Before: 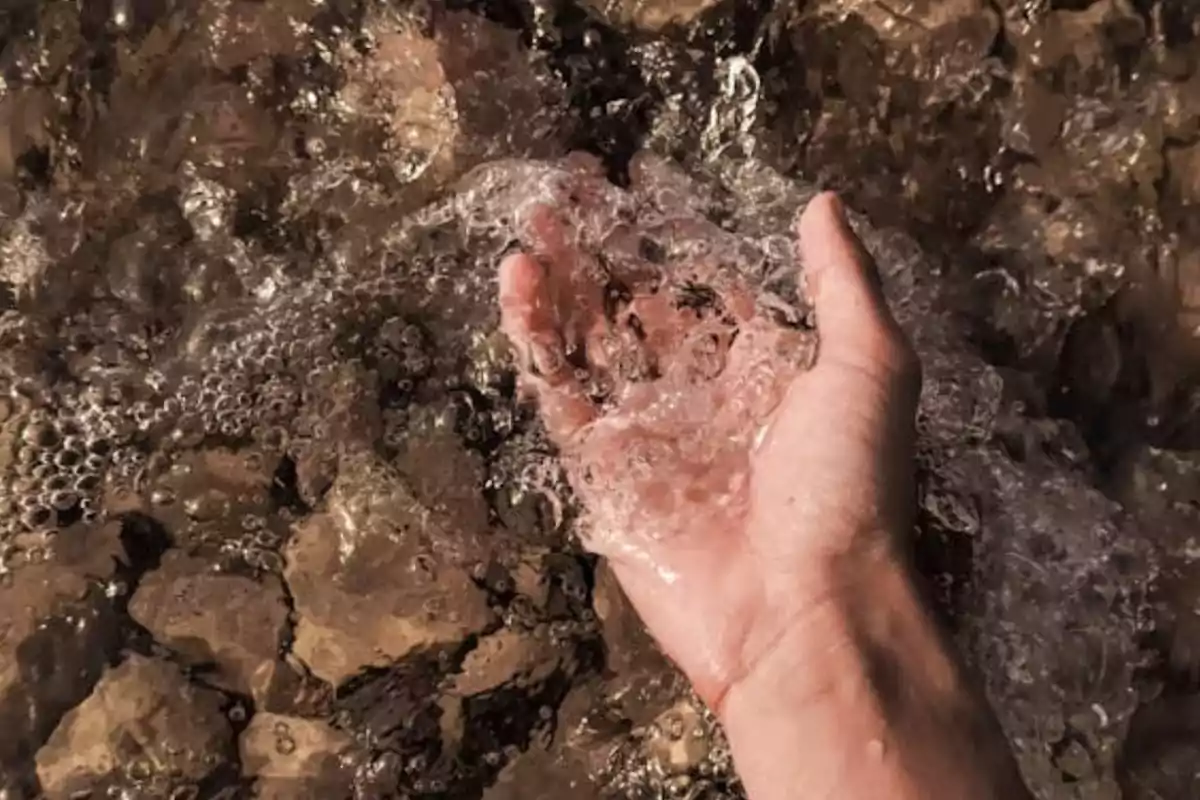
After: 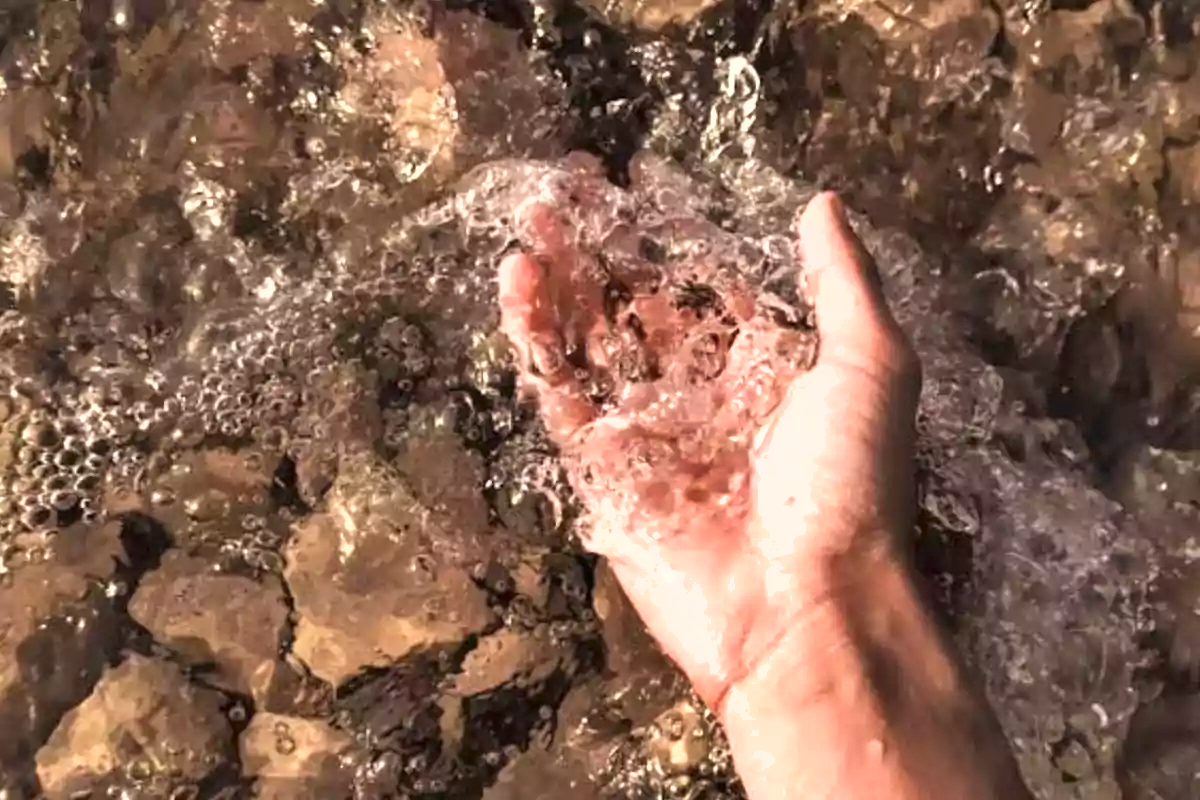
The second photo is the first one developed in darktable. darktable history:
exposure: black level correction 0, exposure 1.199 EV, compensate highlight preservation false
shadows and highlights: shadows 79.06, white point adjustment -8.97, highlights -61.38, soften with gaussian
